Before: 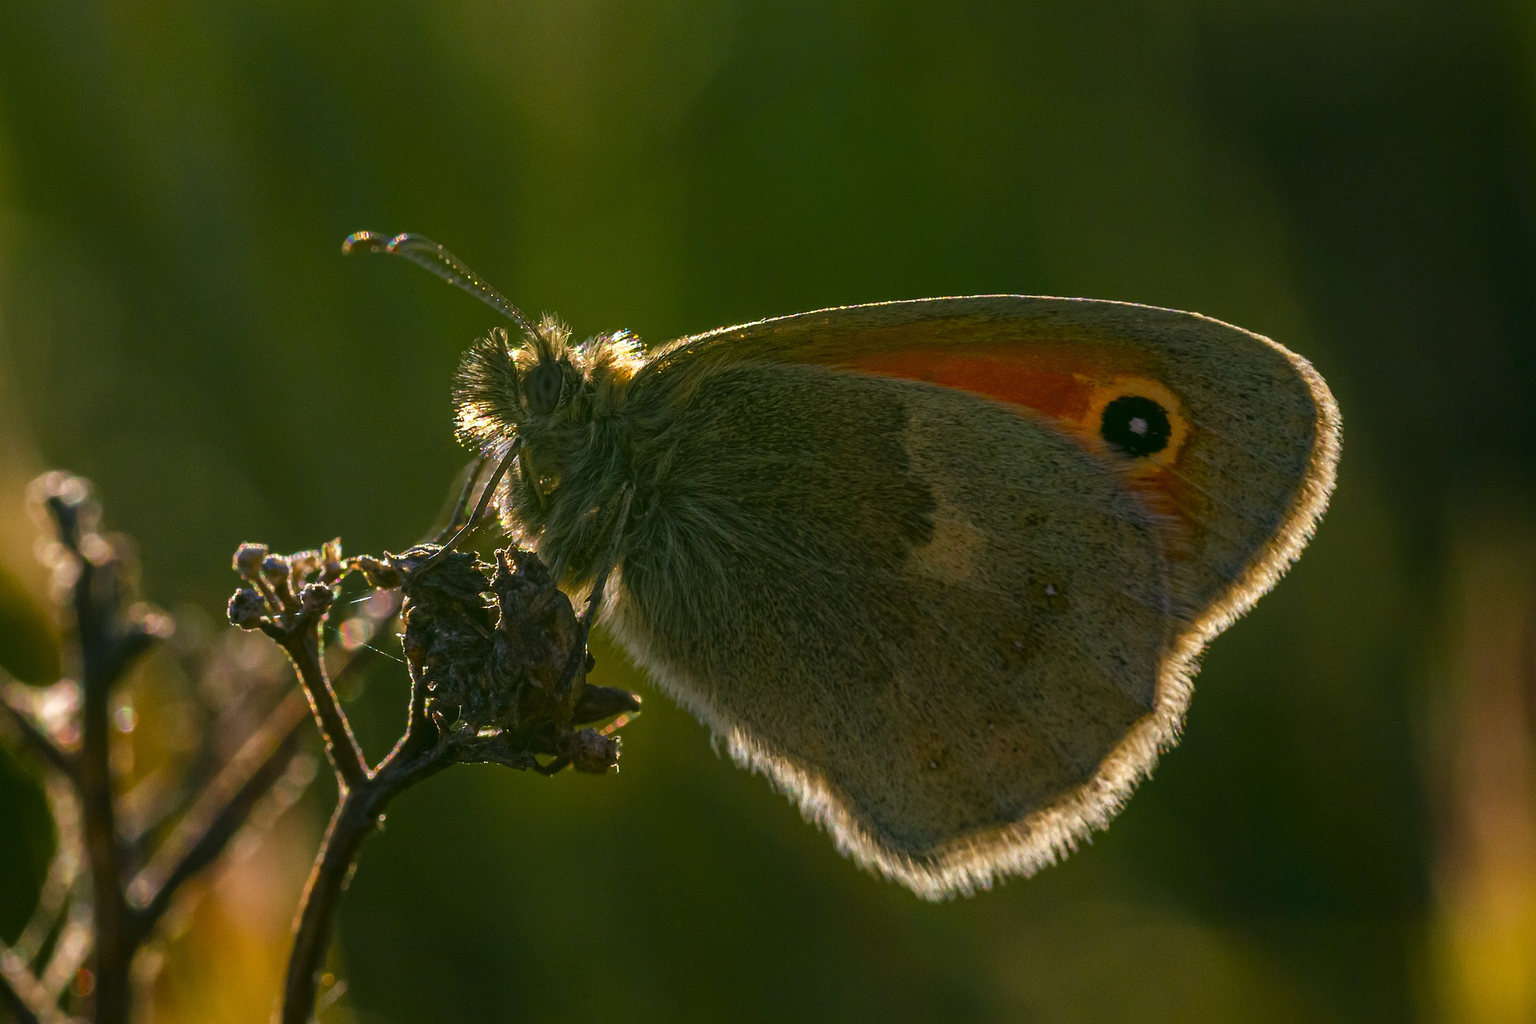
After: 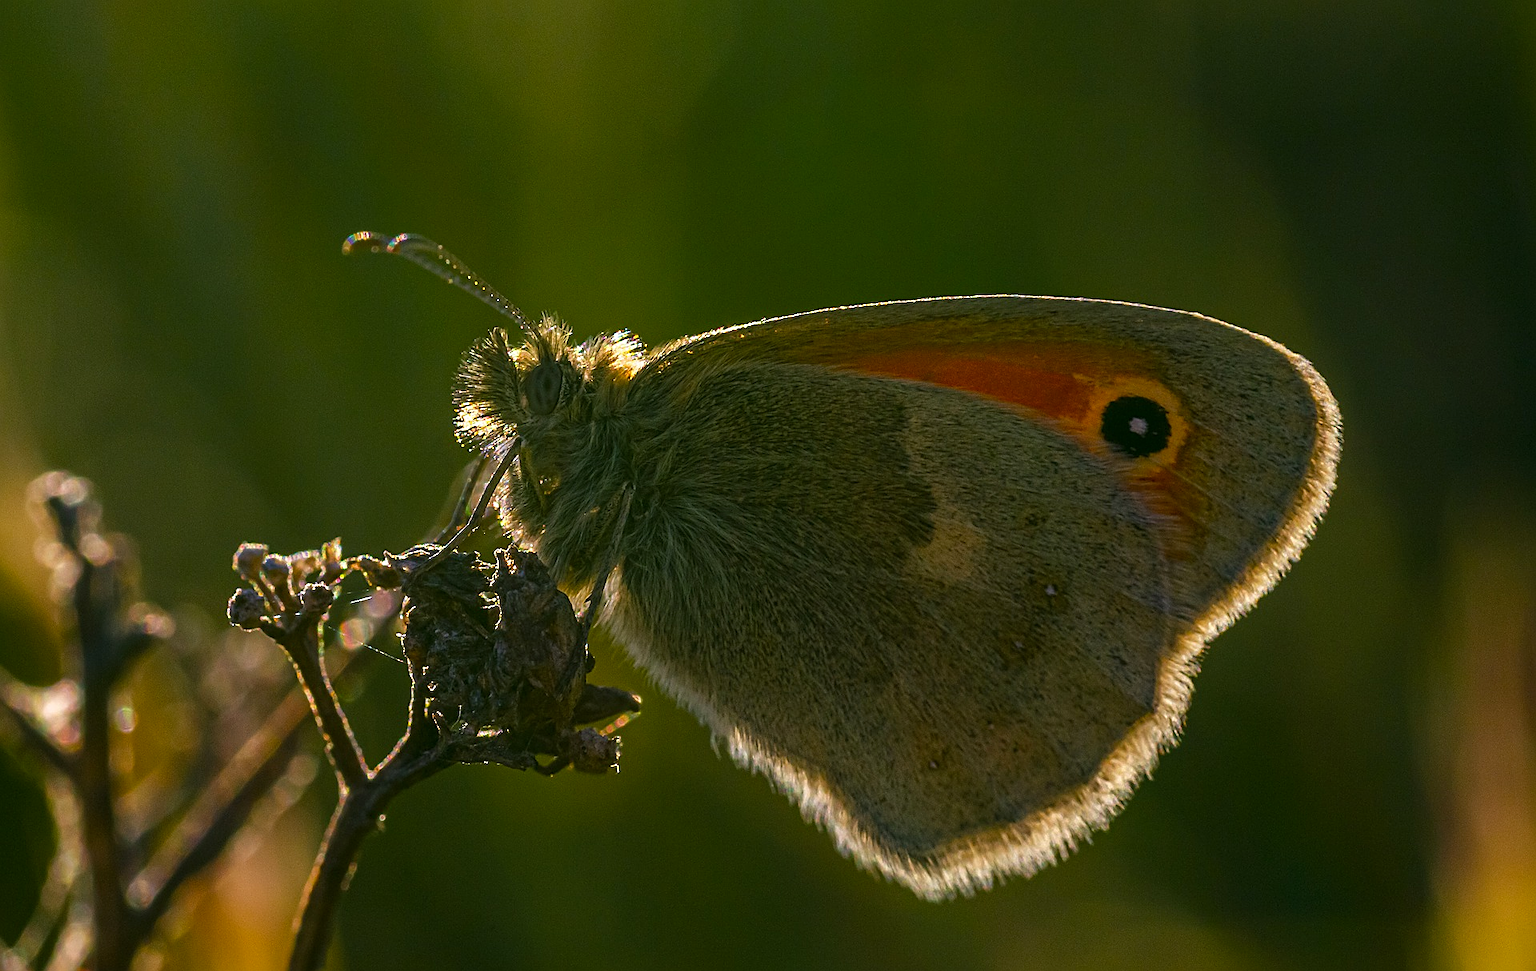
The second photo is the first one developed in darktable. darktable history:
sharpen: on, module defaults
crop and rotate: top 0.007%, bottom 5.128%
color balance rgb: highlights gain › chroma 0.152%, highlights gain › hue 330.72°, perceptual saturation grading › global saturation 8.901%
